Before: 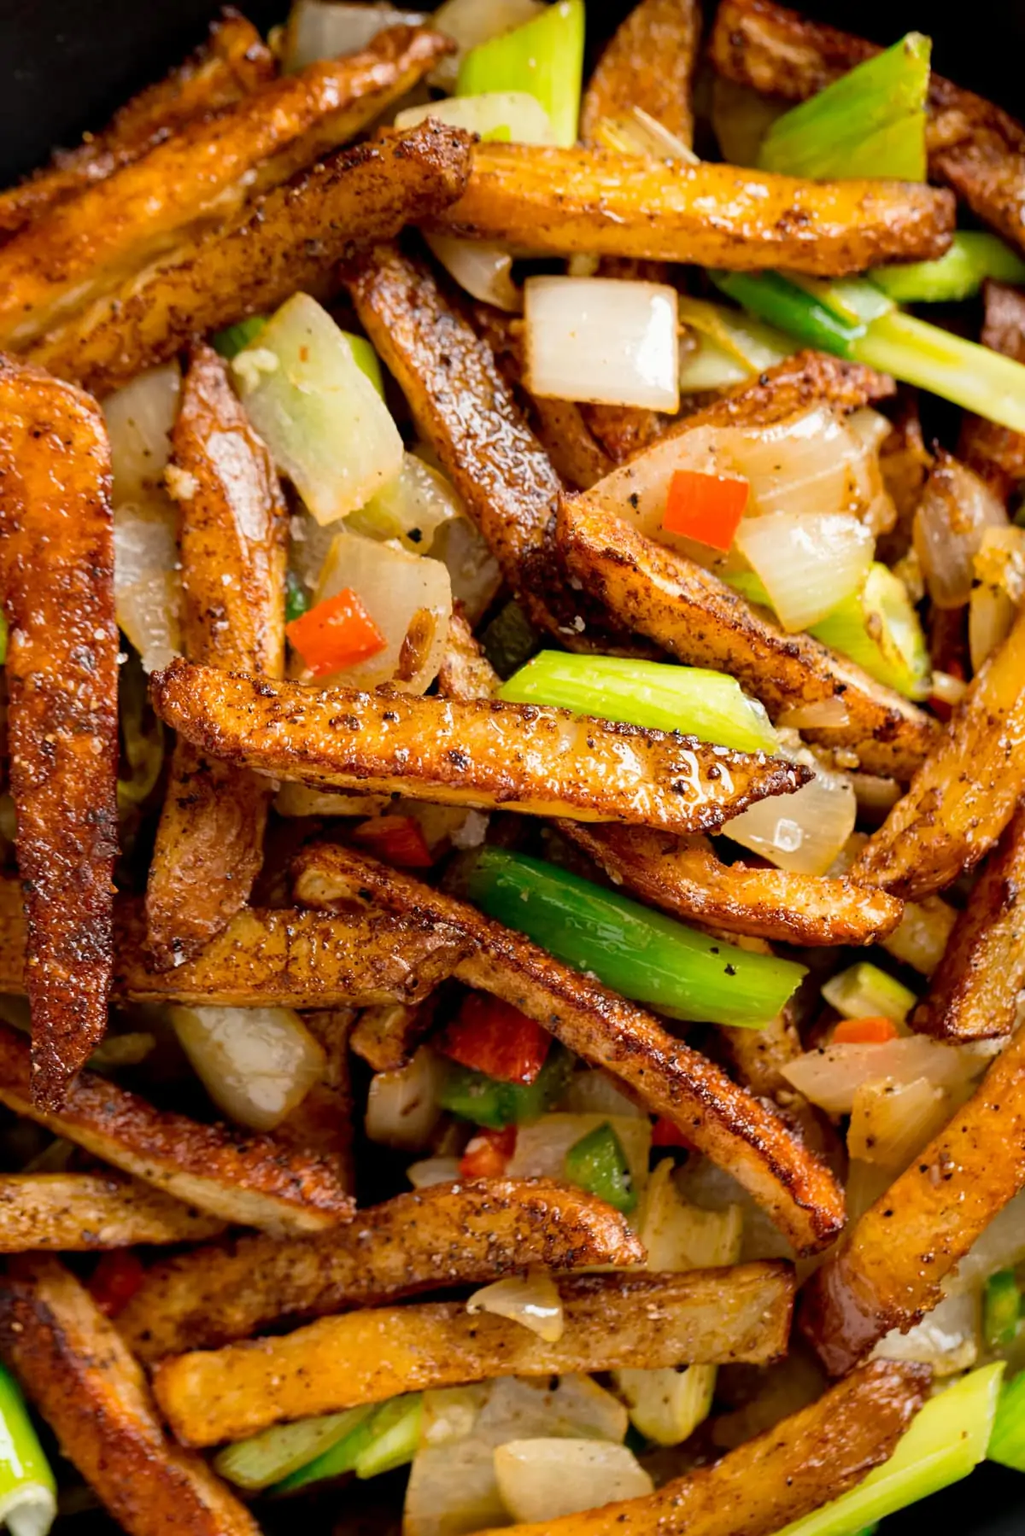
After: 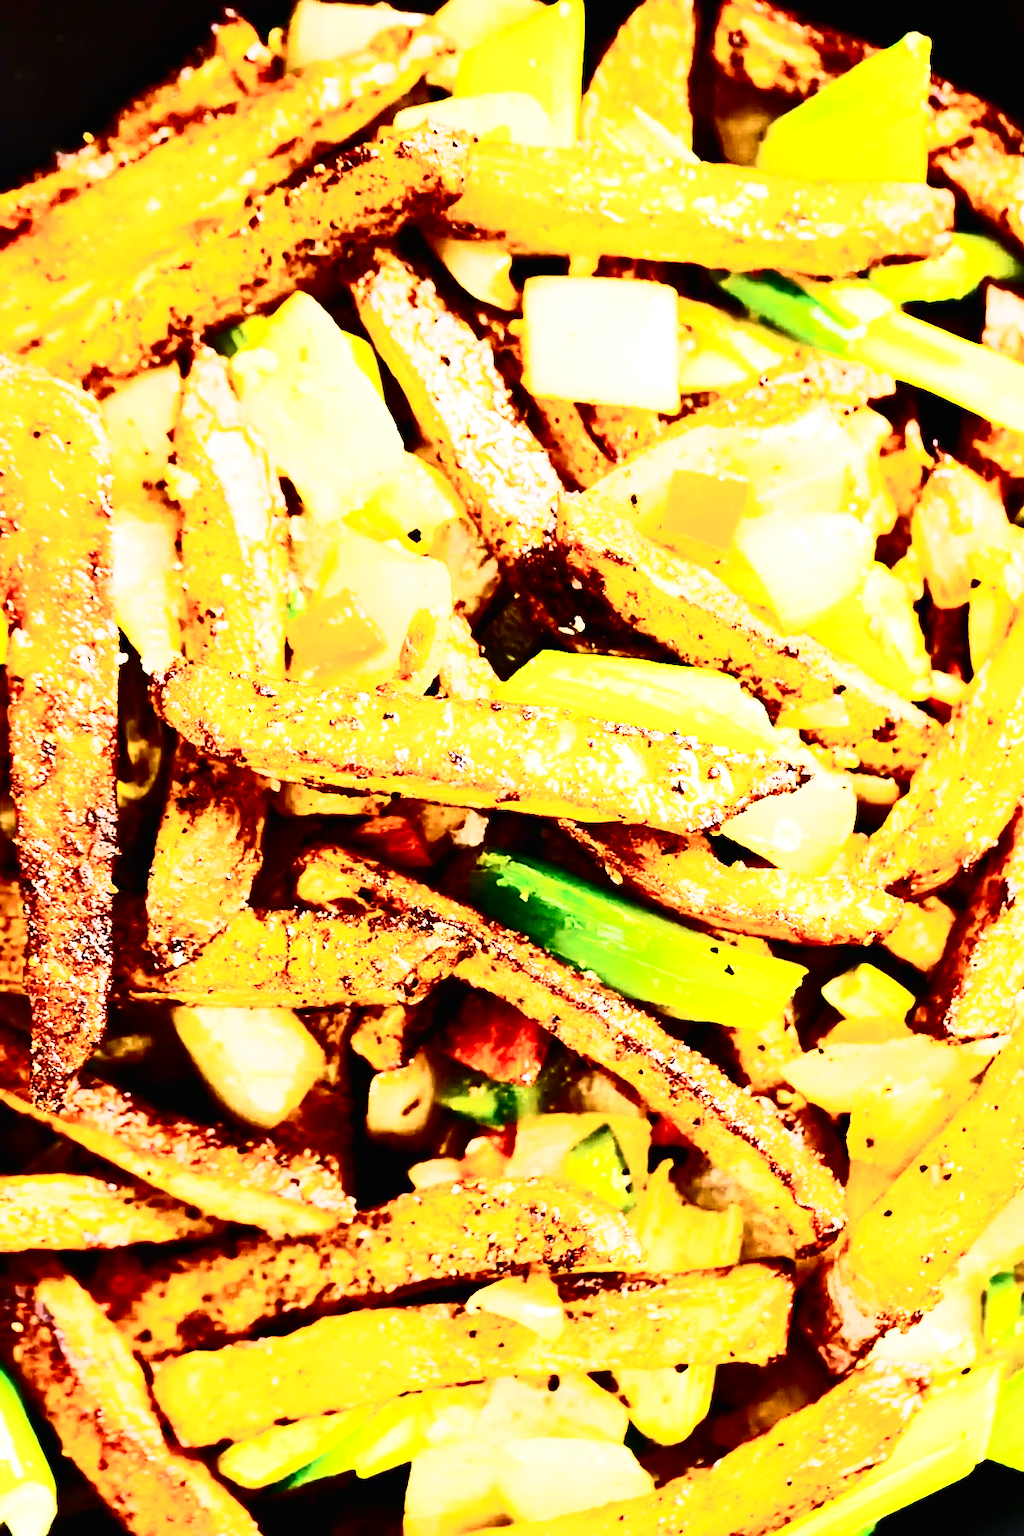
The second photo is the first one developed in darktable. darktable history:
color balance rgb: highlights gain › chroma 0.171%, highlights gain › hue 332.51°, global offset › hue 168.96°, perceptual saturation grading › global saturation 0.424%, global vibrance 20%
exposure: black level correction -0.001, exposure 1.334 EV, compensate highlight preservation false
base curve: curves: ch0 [(0, 0) (0.036, 0.025) (0.121, 0.166) (0.206, 0.329) (0.605, 0.79) (1, 1)], preserve colors none
contrast brightness saturation: contrast 0.929, brightness 0.199
